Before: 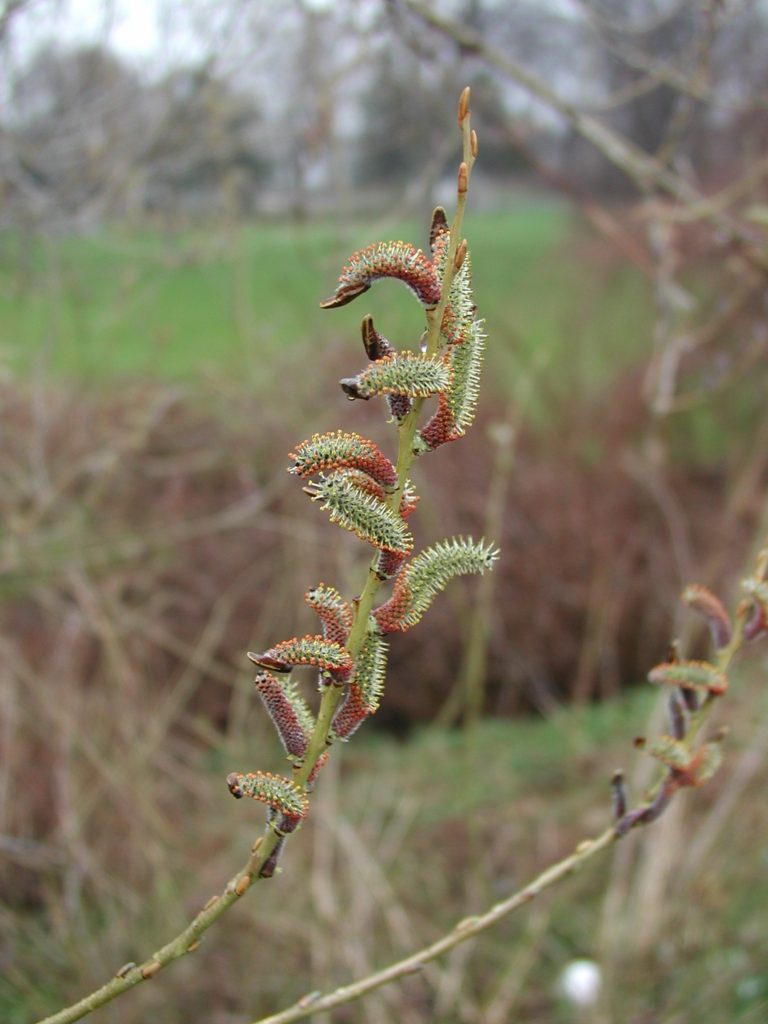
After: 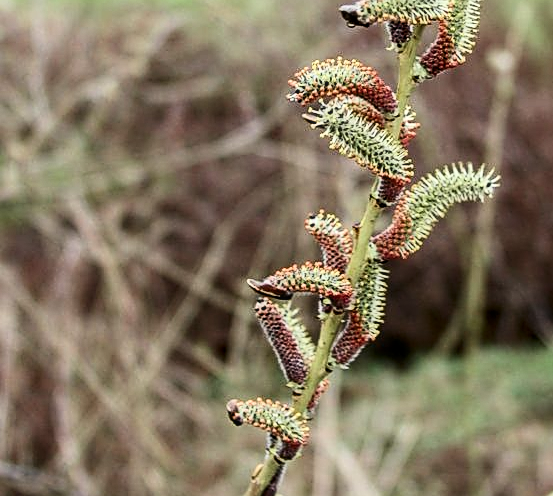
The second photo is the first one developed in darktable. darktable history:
sharpen: on, module defaults
crop: top 36.498%, right 27.964%, bottom 14.995%
filmic rgb: threshold 3 EV, hardness 4.17, latitude 50%, contrast 1.1, preserve chrominance max RGB, color science v6 (2022), contrast in shadows safe, contrast in highlights safe, enable highlight reconstruction true
local contrast: on, module defaults
contrast brightness saturation: contrast 0.39, brightness 0.1
